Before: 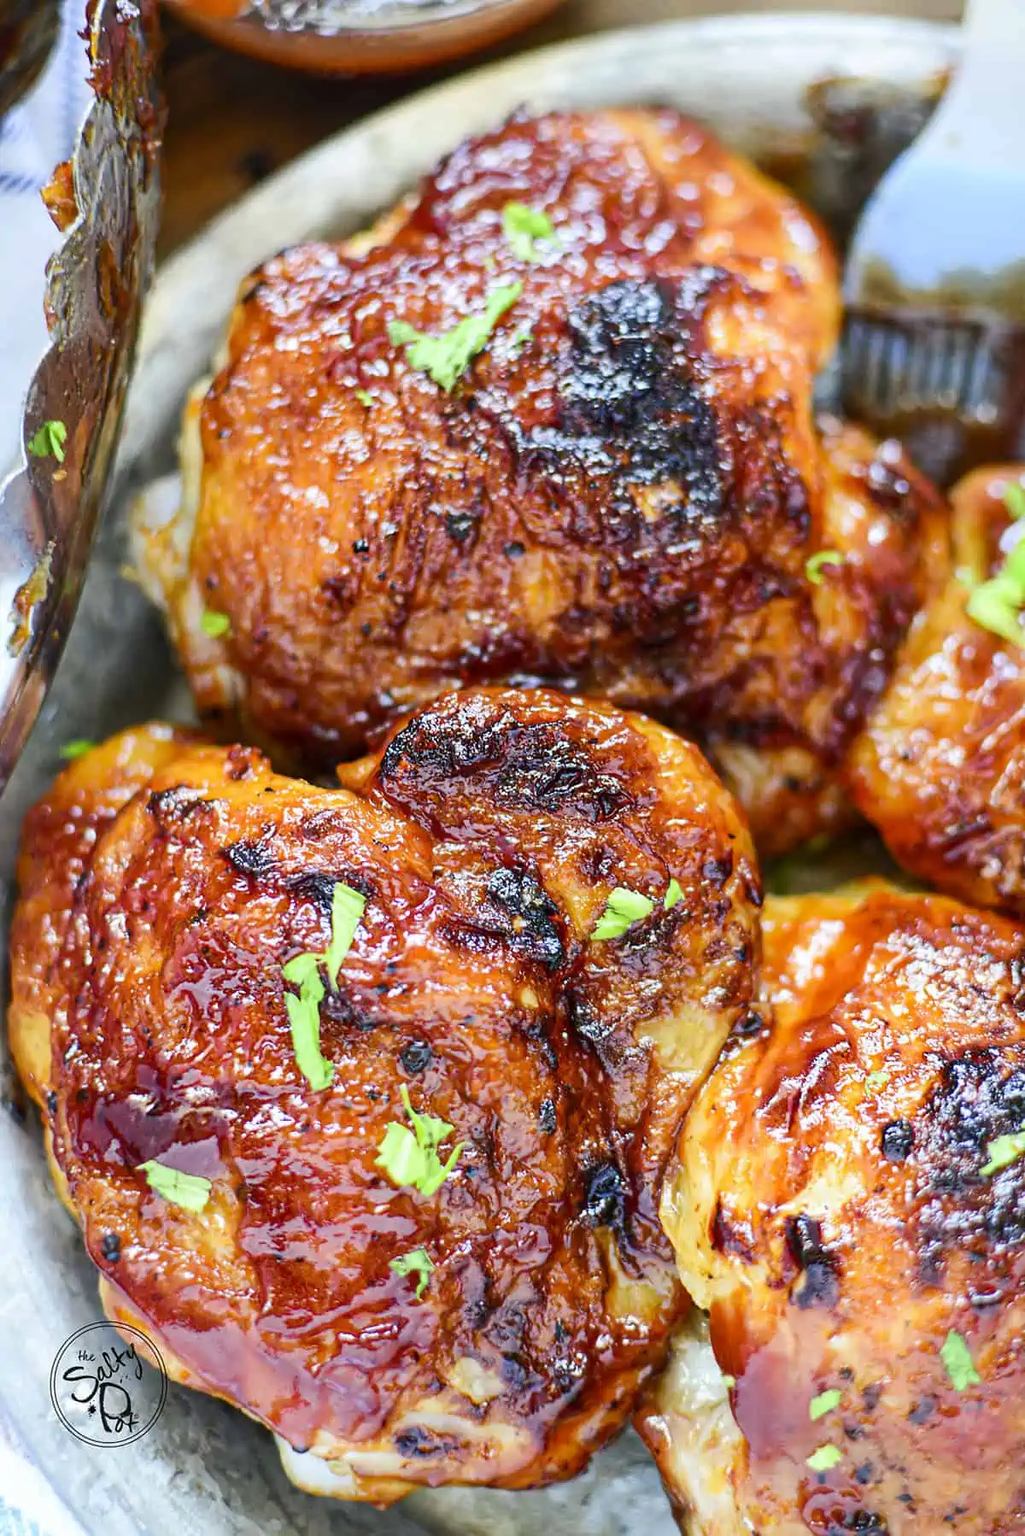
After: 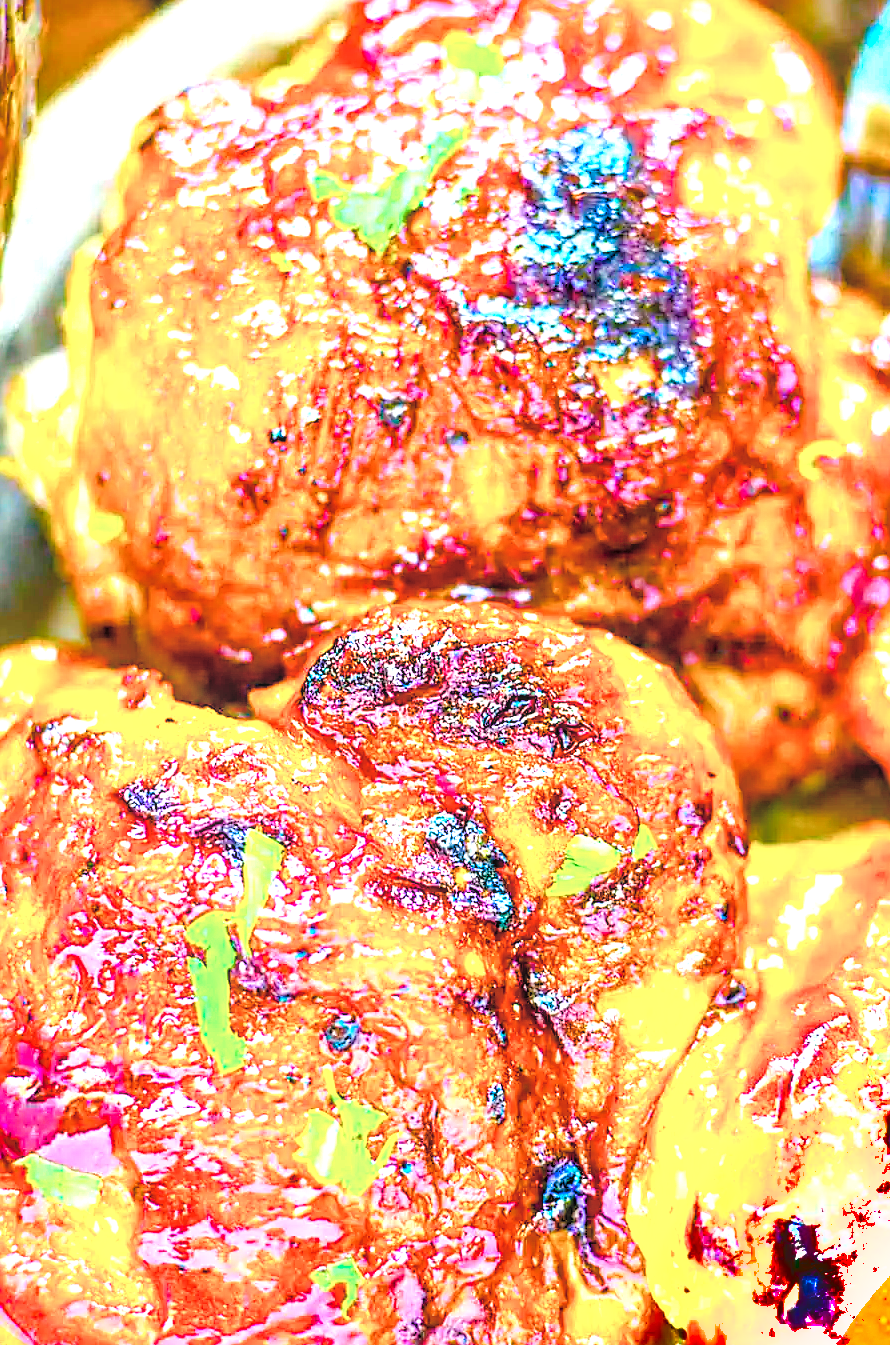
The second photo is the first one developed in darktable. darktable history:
crop and rotate: left 12.16%, top 11.438%, right 13.672%, bottom 13.724%
local contrast: on, module defaults
sharpen: amount 0.499
shadows and highlights: radius 331.2, shadows 53.56, highlights -99.28, compress 94.35%, soften with gaussian
exposure: black level correction 0, exposure 1.44 EV, compensate highlight preservation false
color balance rgb: linear chroma grading › shadows 17.178%, linear chroma grading › highlights 60.977%, linear chroma grading › global chroma 49.446%, perceptual saturation grading › global saturation 20%, perceptual saturation grading › highlights -50.044%, perceptual saturation grading › shadows 30.127%, global vibrance 50.779%
contrast brightness saturation: brightness 0.285
